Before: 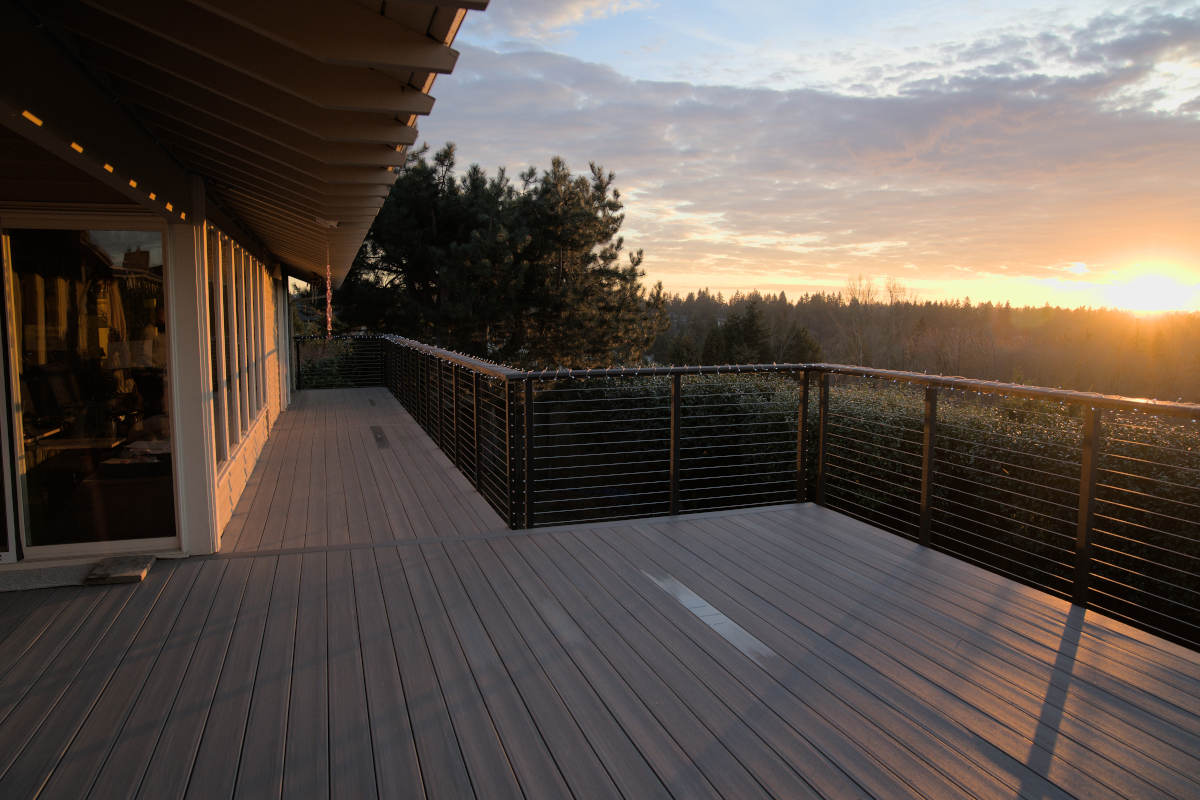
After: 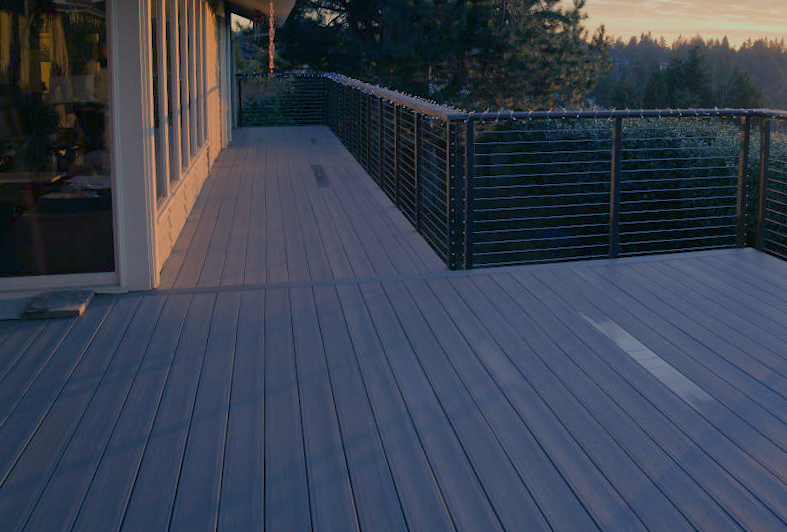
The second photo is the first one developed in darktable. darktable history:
crop and rotate: angle -0.895°, left 3.897%, top 31.931%, right 28.976%
exposure: compensate highlight preservation false
color balance rgb: shadows lift › luminance -40.731%, shadows lift › chroma 13.84%, shadows lift › hue 258.84°, perceptual saturation grading › global saturation 0.521%, perceptual saturation grading › highlights -30.38%, perceptual saturation grading › shadows 19.957%, contrast -29.933%
